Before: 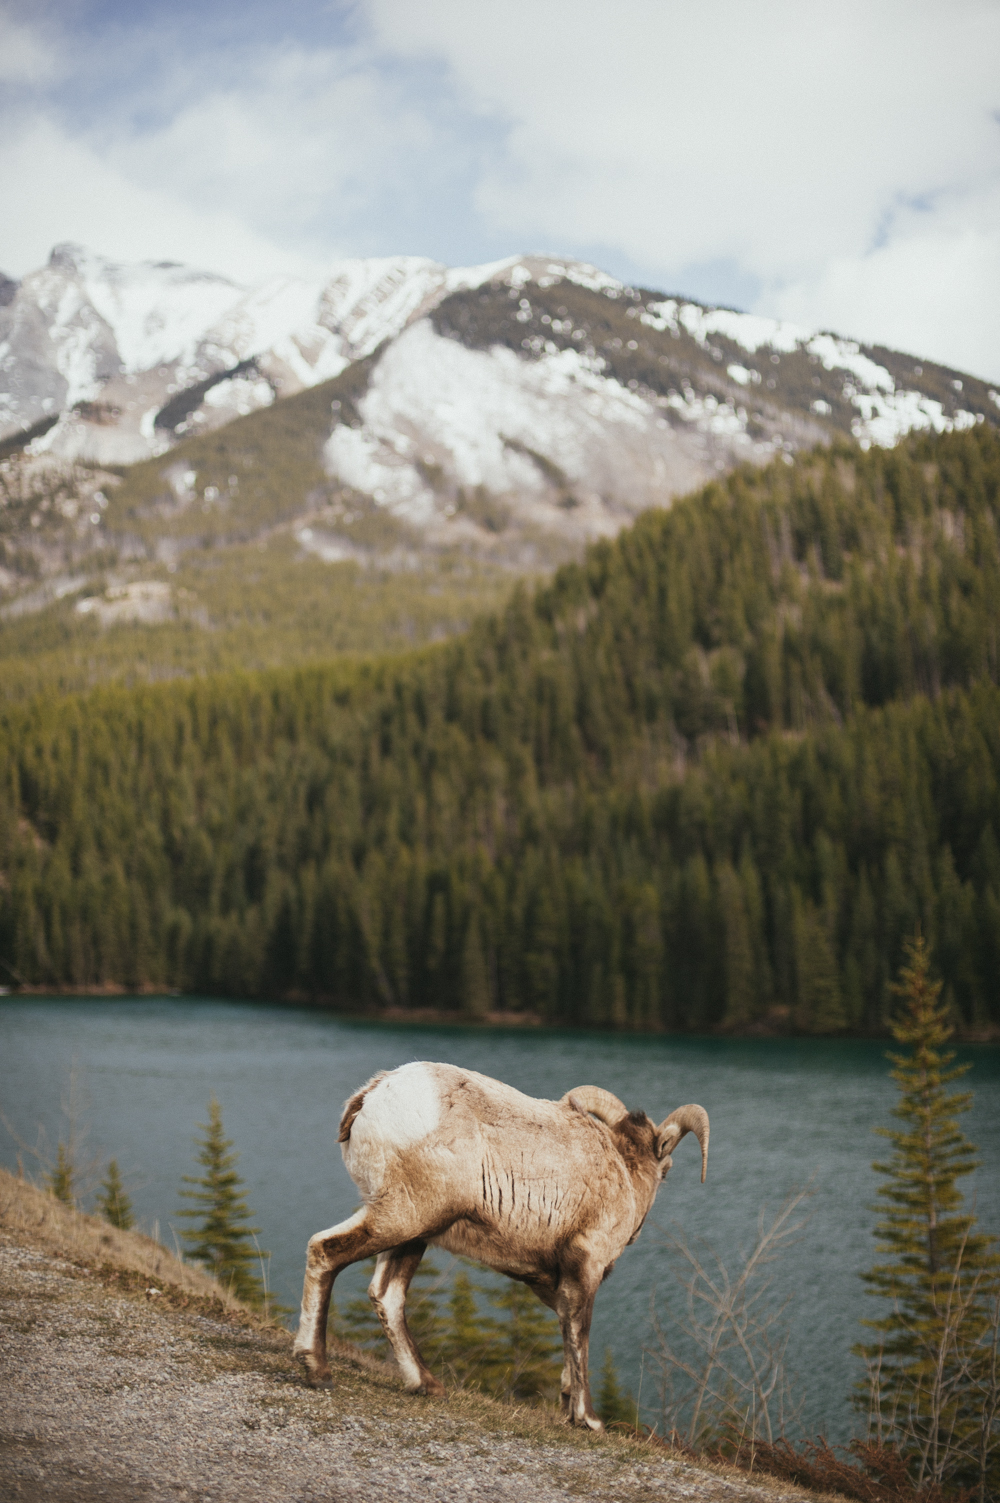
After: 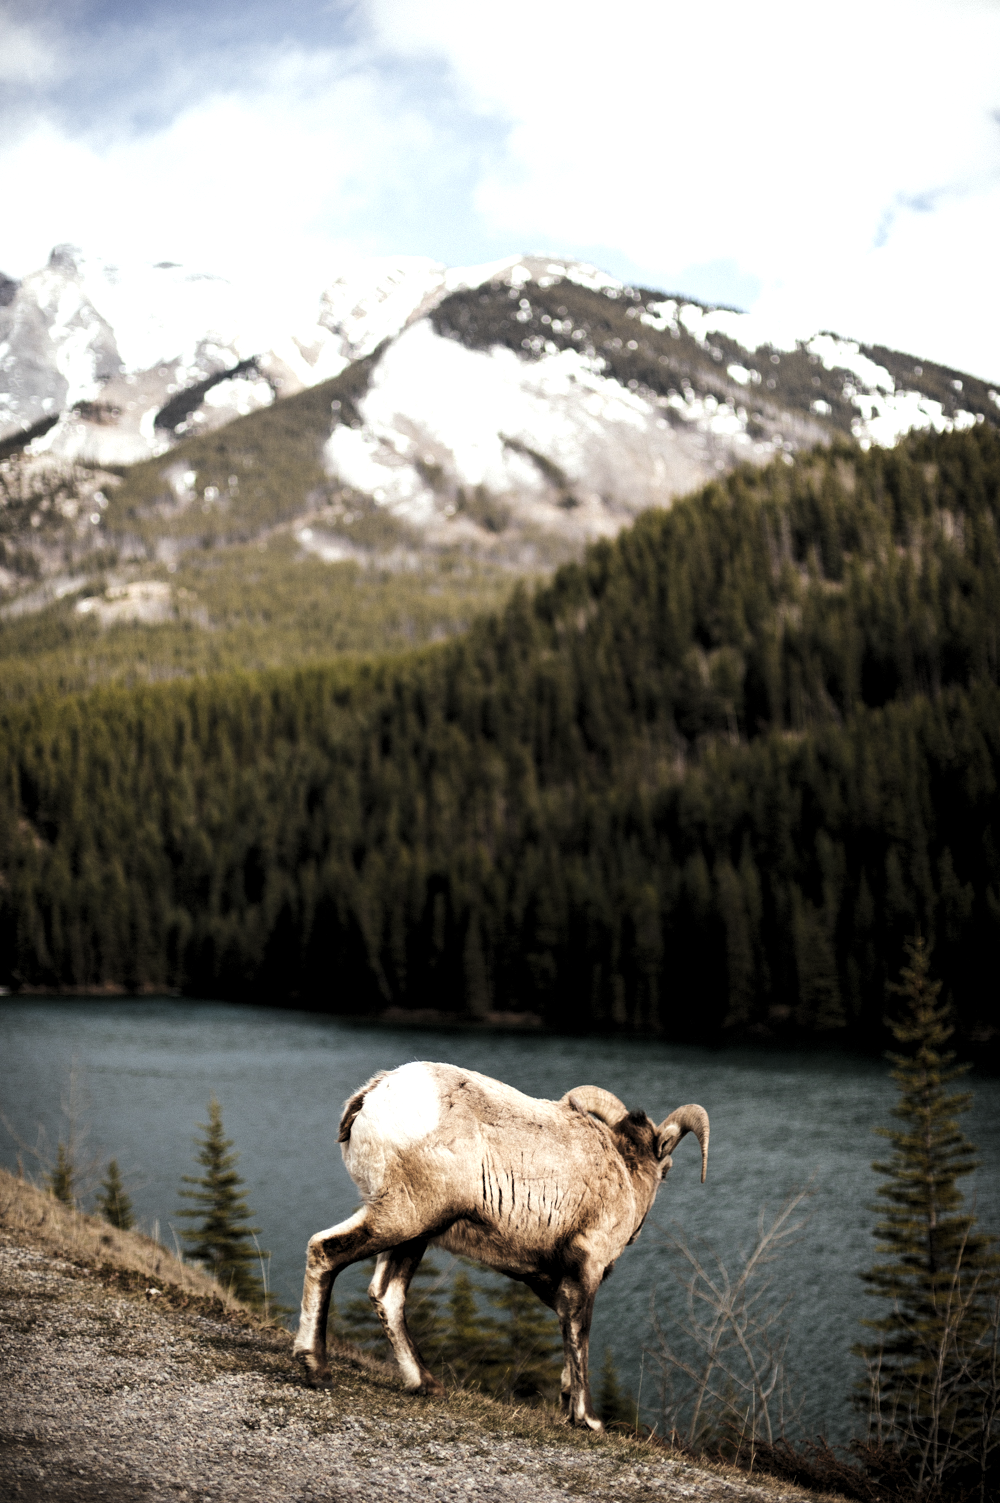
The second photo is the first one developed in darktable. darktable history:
levels: levels [0.116, 0.574, 1]
tone equalizer: -8 EV -0.744 EV, -7 EV -0.699 EV, -6 EV -0.604 EV, -5 EV -0.374 EV, -3 EV 0.404 EV, -2 EV 0.6 EV, -1 EV 0.683 EV, +0 EV 0.731 EV, edges refinement/feathering 500, mask exposure compensation -1.57 EV, preserve details no
